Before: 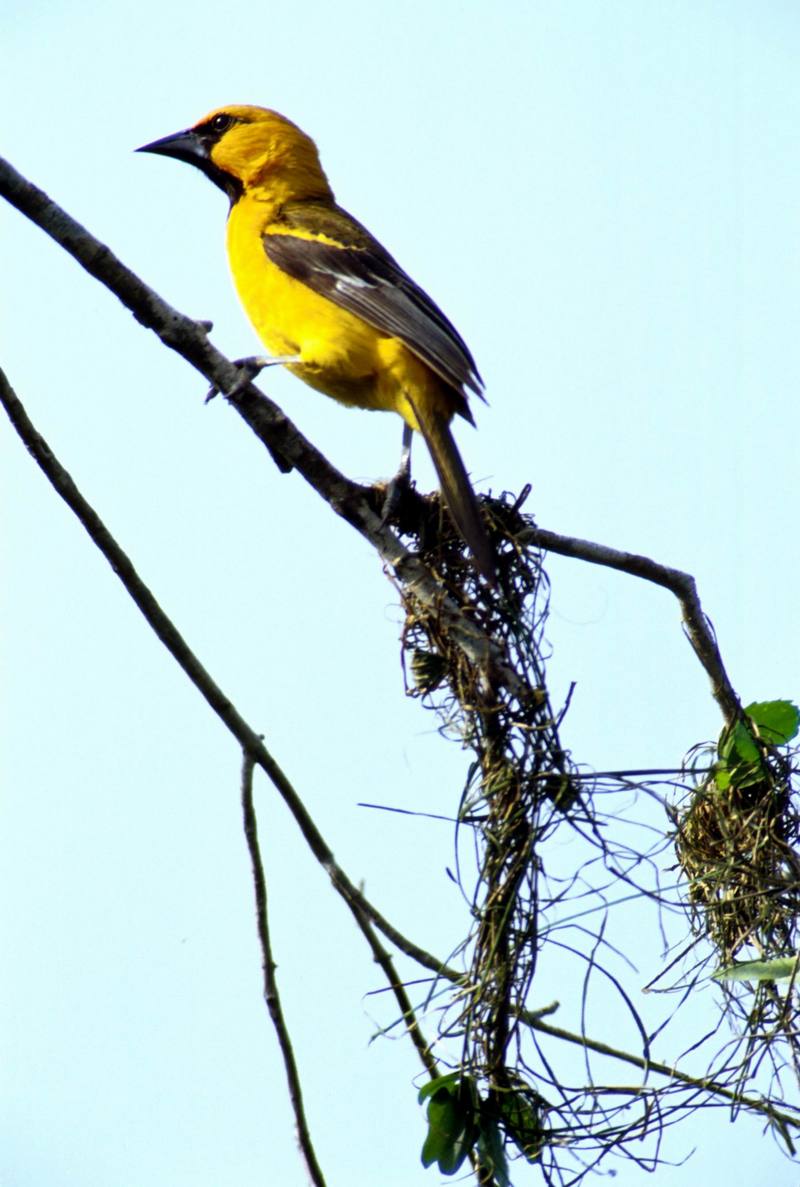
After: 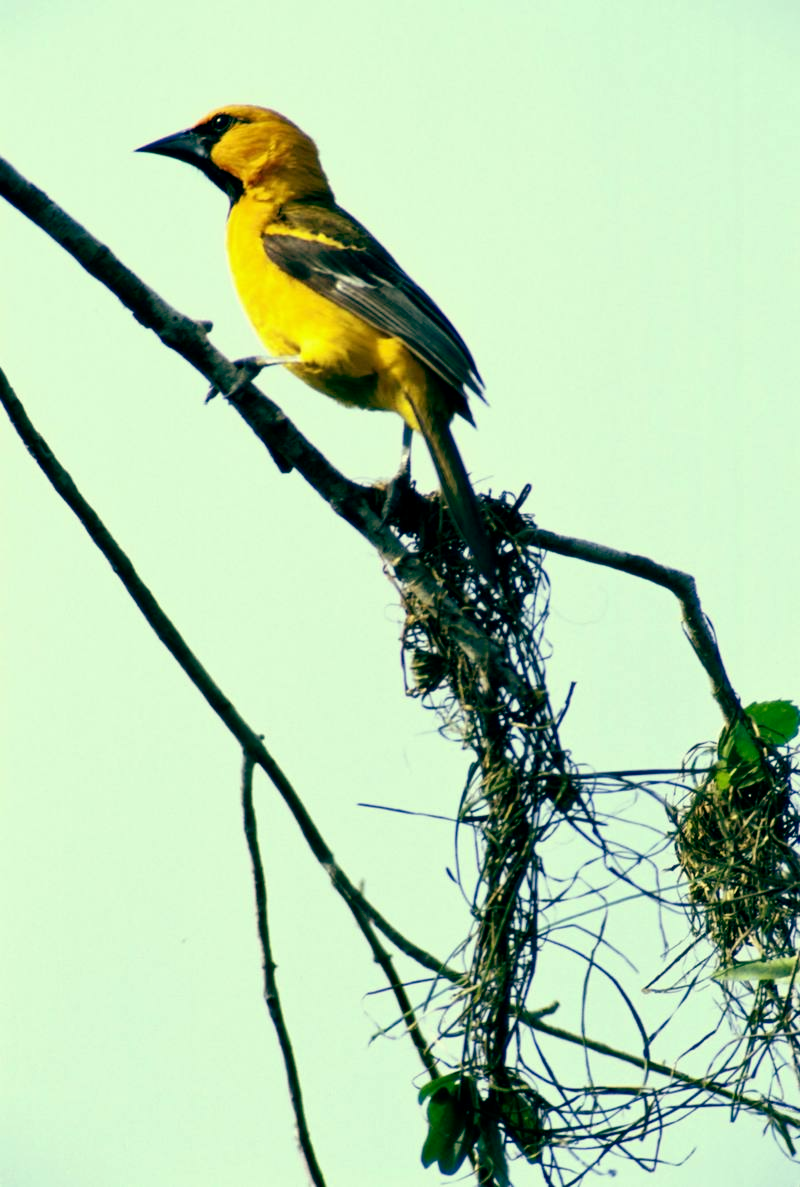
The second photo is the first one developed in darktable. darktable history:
white balance: red 0.976, blue 1.04
color balance: mode lift, gamma, gain (sRGB), lift [1, 0.69, 1, 1], gamma [1, 1.482, 1, 1], gain [1, 1, 1, 0.802]
